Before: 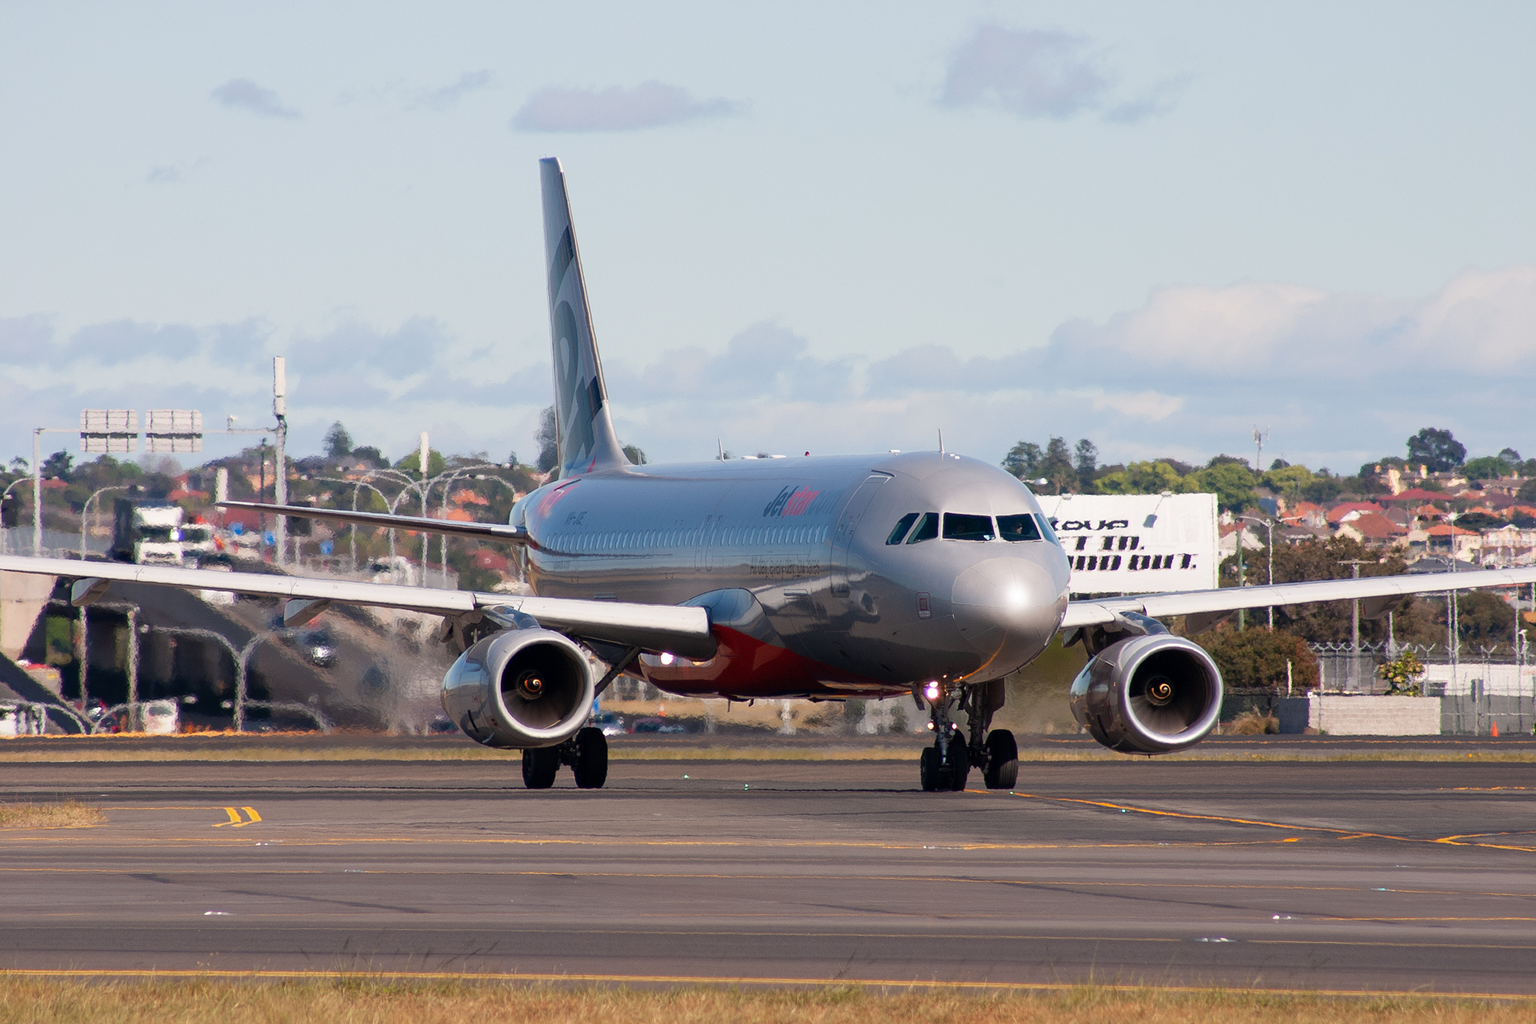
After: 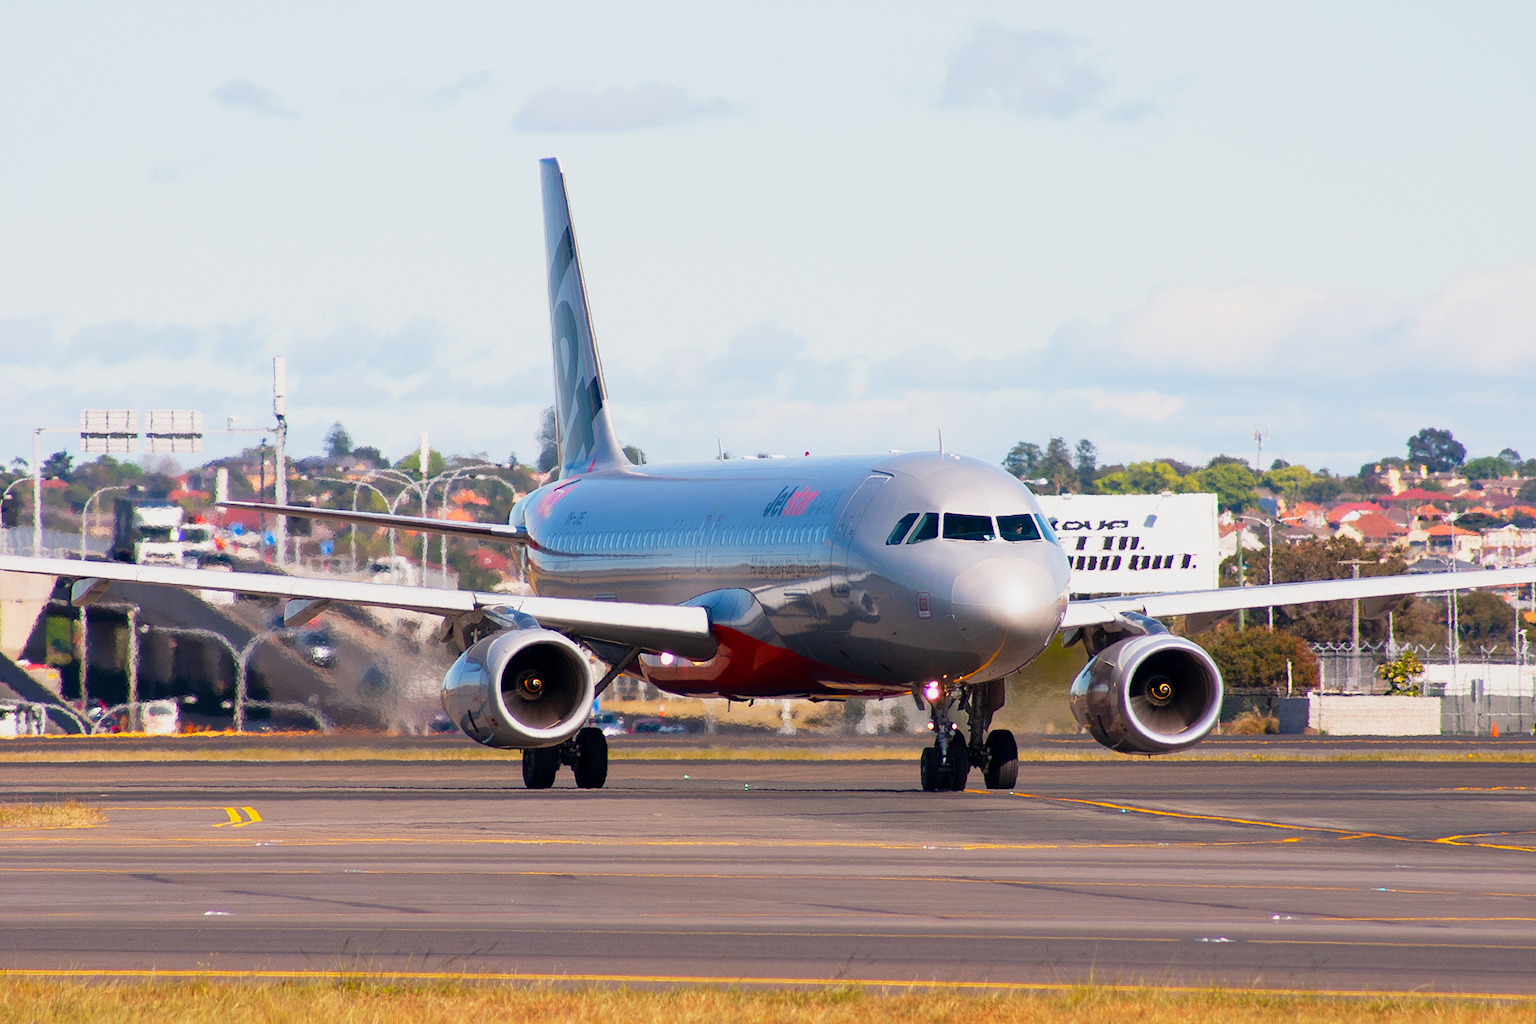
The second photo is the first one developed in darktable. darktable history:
base curve: curves: ch0 [(0, 0) (0.088, 0.125) (0.176, 0.251) (0.354, 0.501) (0.613, 0.749) (1, 0.877)], preserve colors none
color balance rgb: perceptual saturation grading › global saturation 25%, global vibrance 20%
